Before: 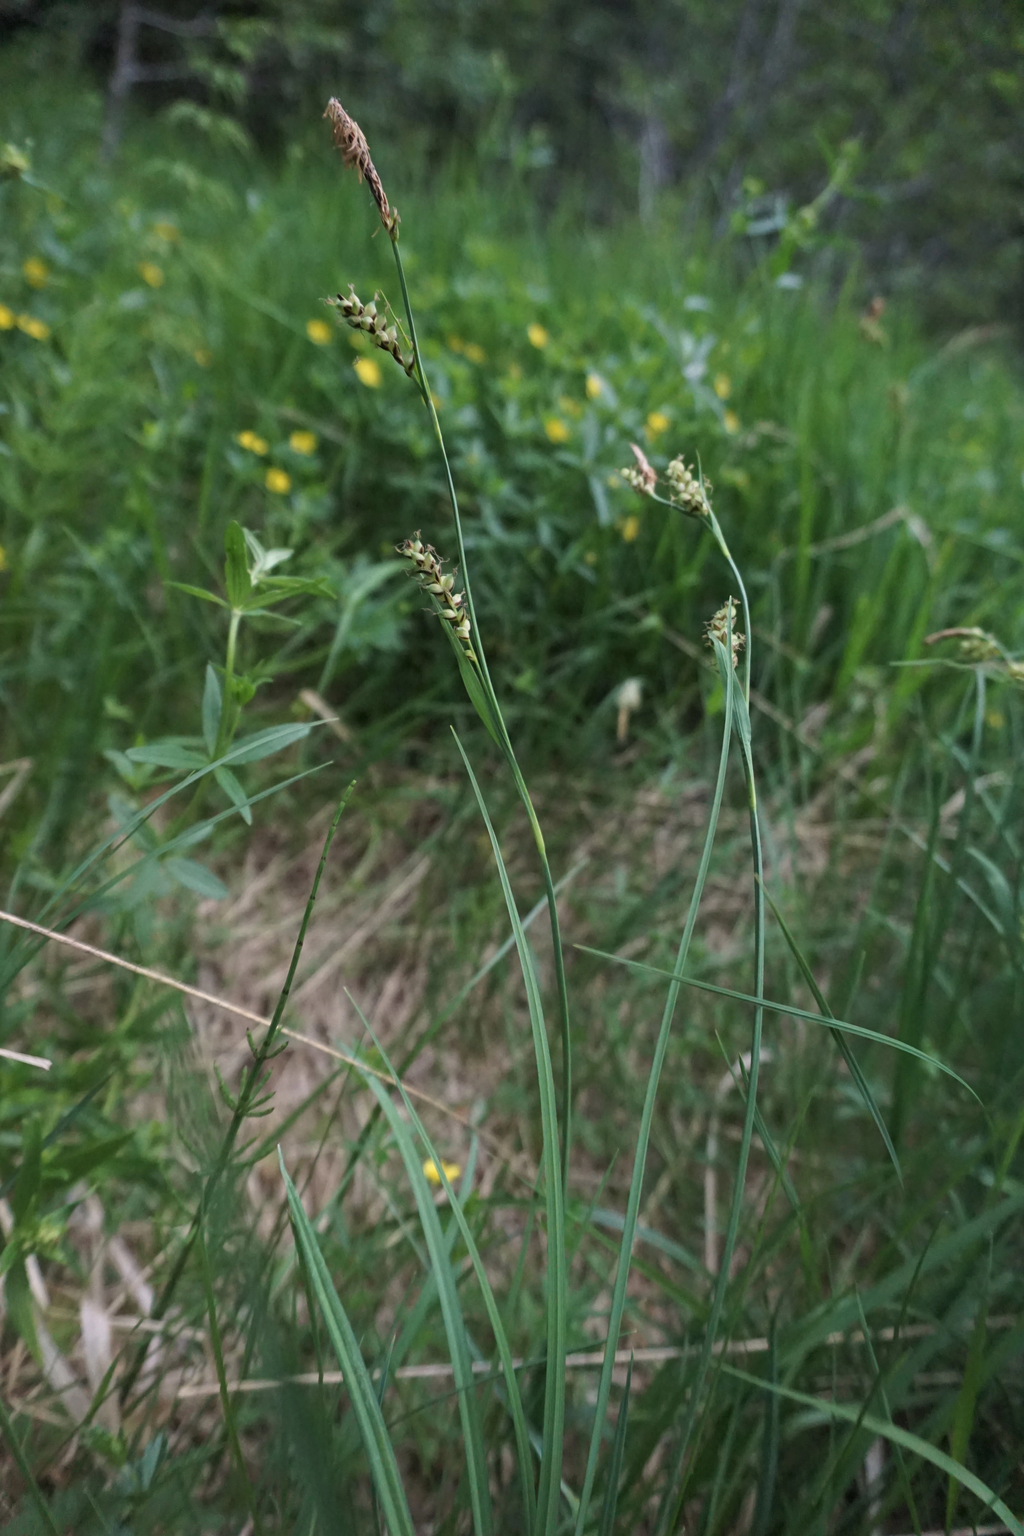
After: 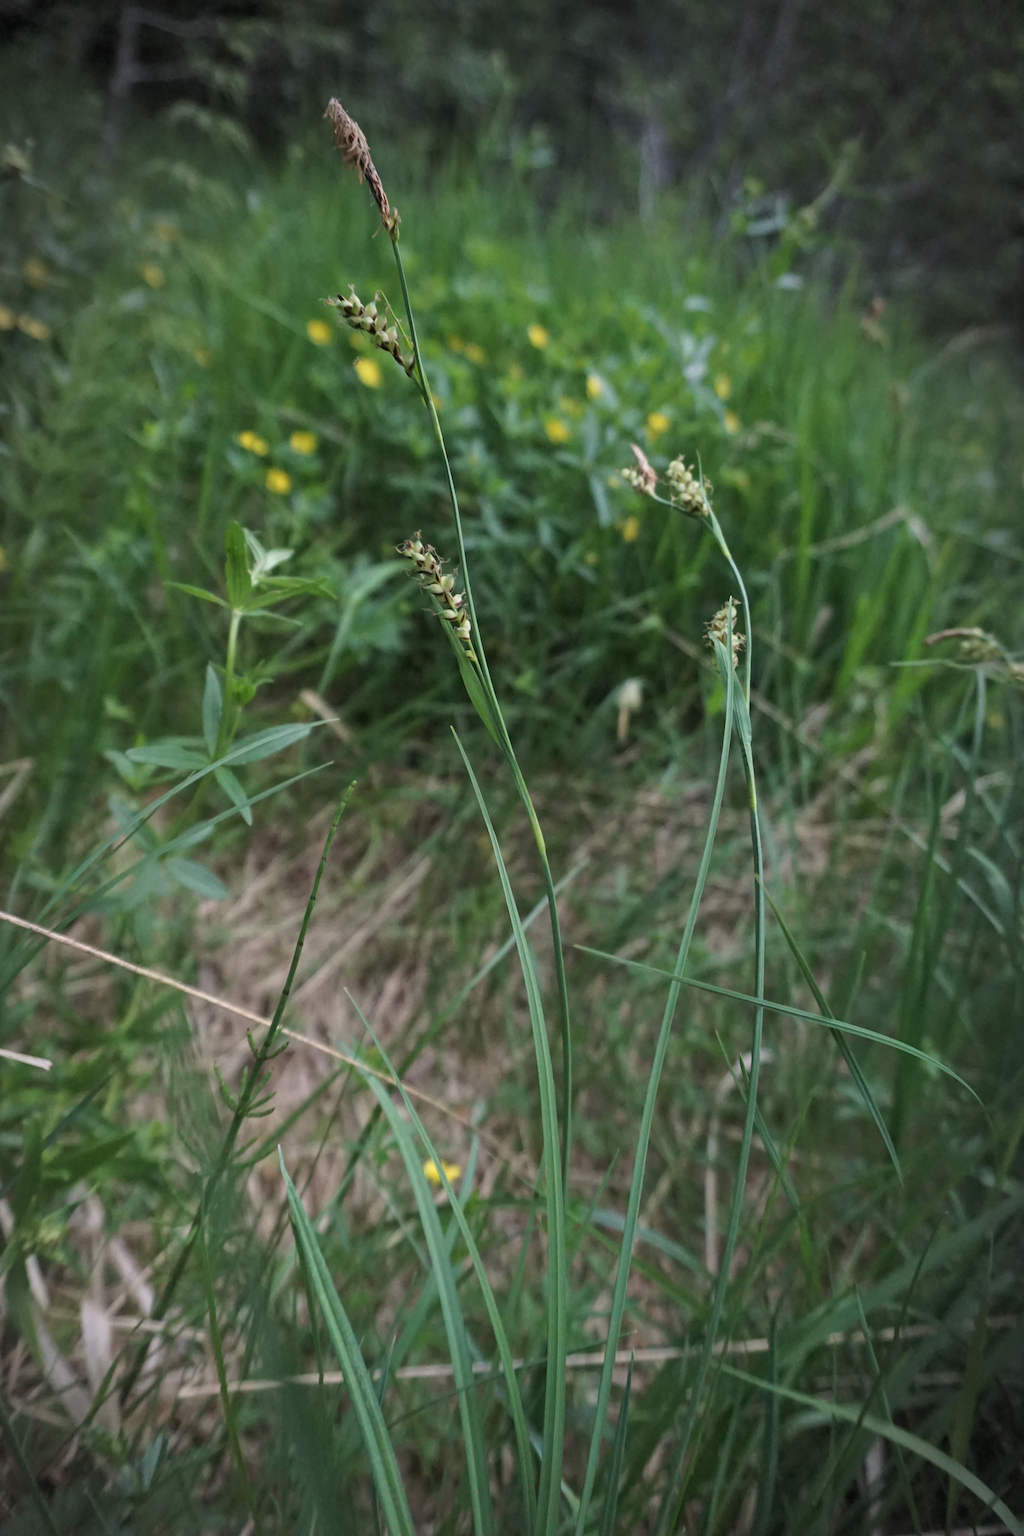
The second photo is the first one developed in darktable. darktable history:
vignetting: center (-0.037, 0.143), automatic ratio true, dithering 8-bit output
shadows and highlights: shadows 25.99, highlights -25.62
